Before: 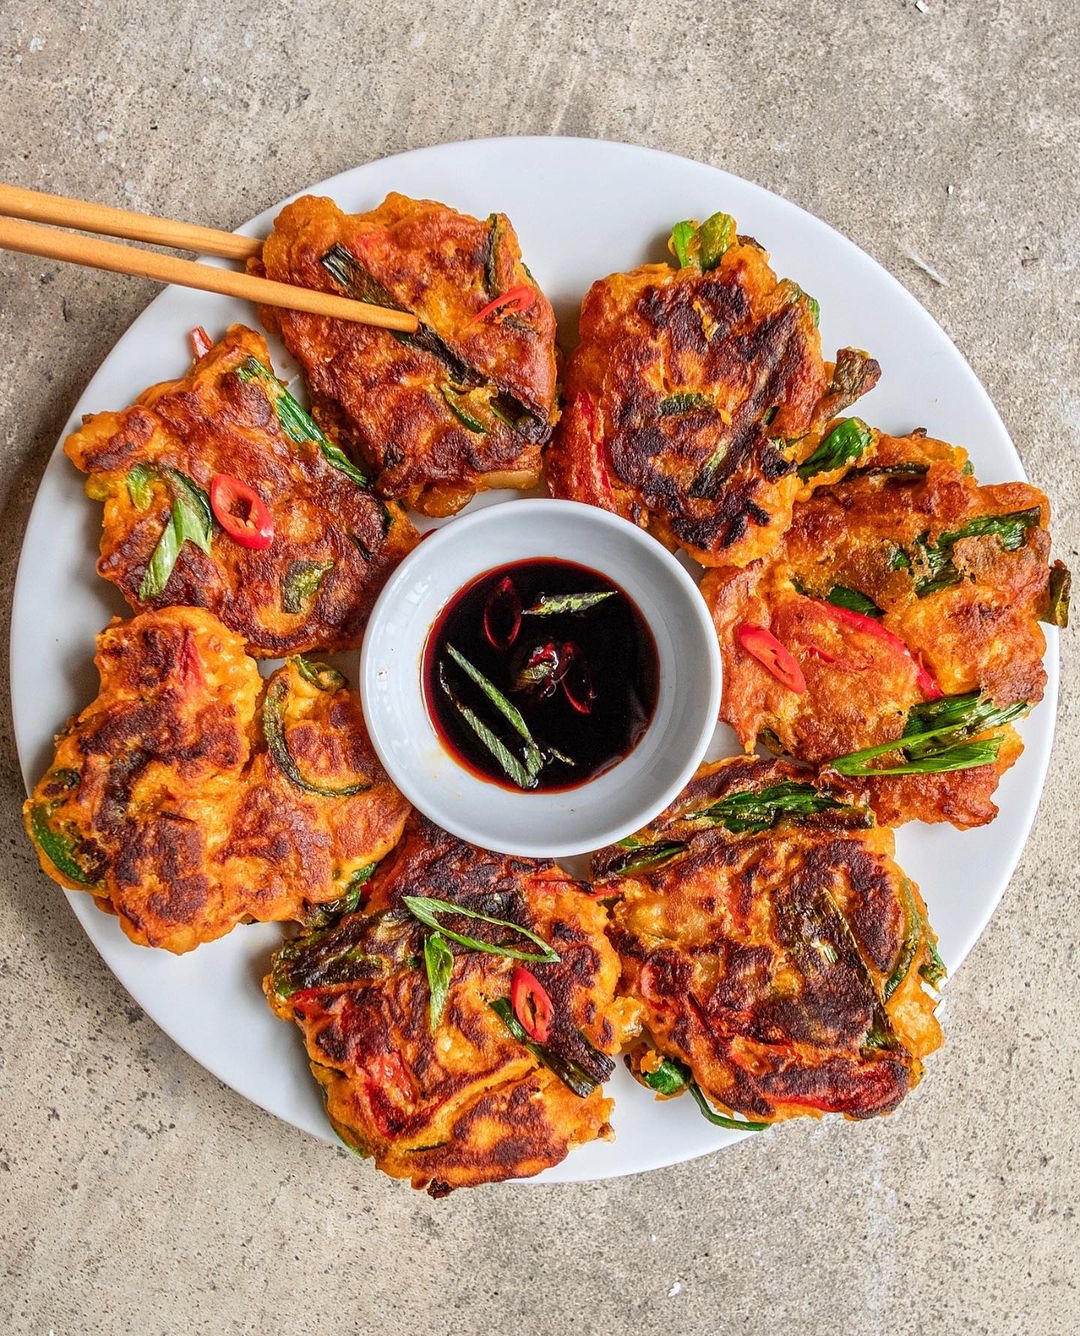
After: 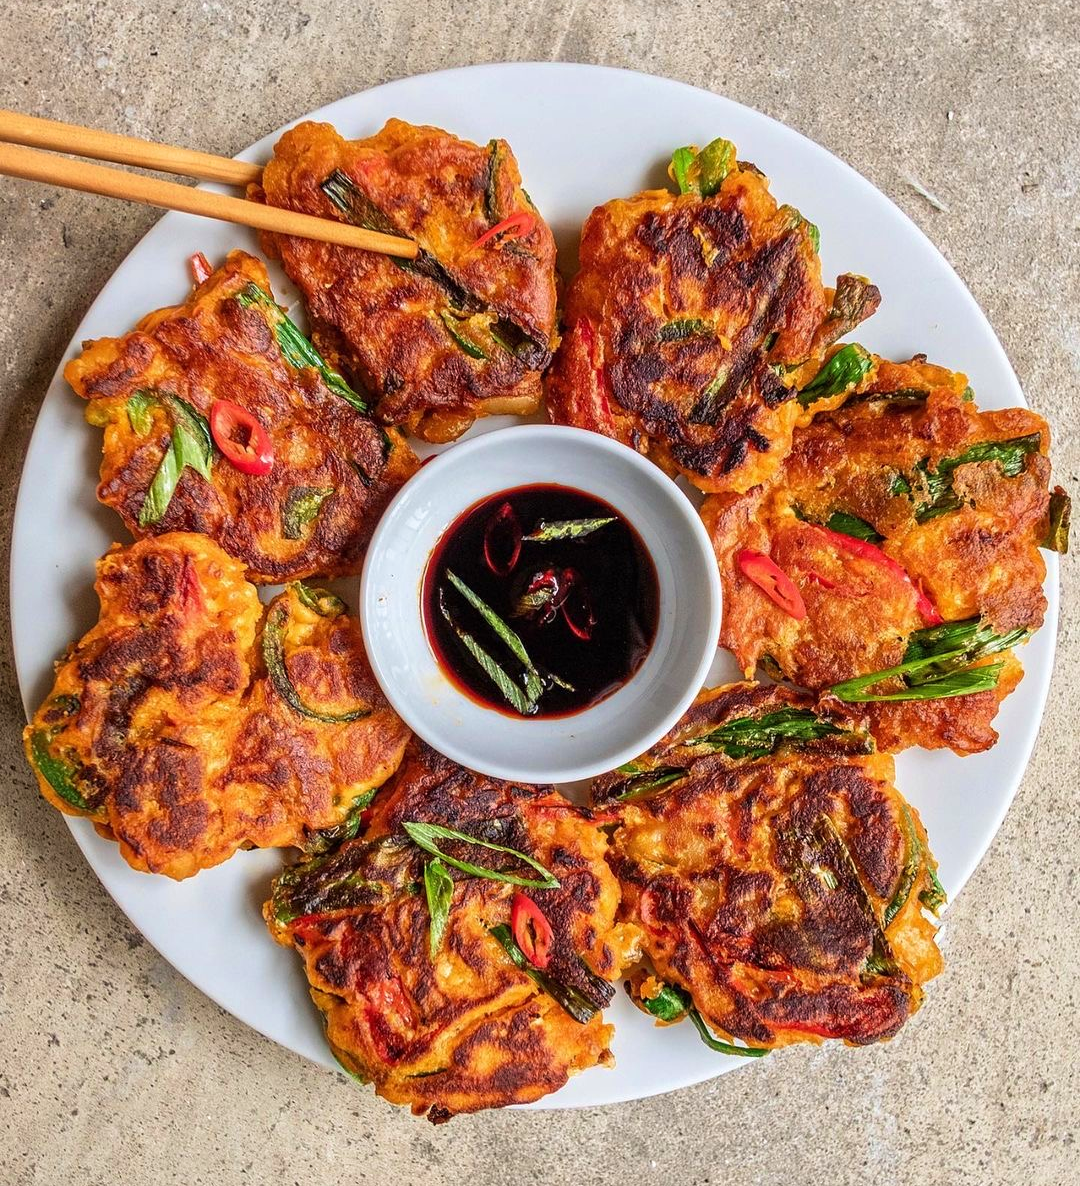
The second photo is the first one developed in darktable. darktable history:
crop and rotate: top 5.609%, bottom 5.609%
velvia: on, module defaults
